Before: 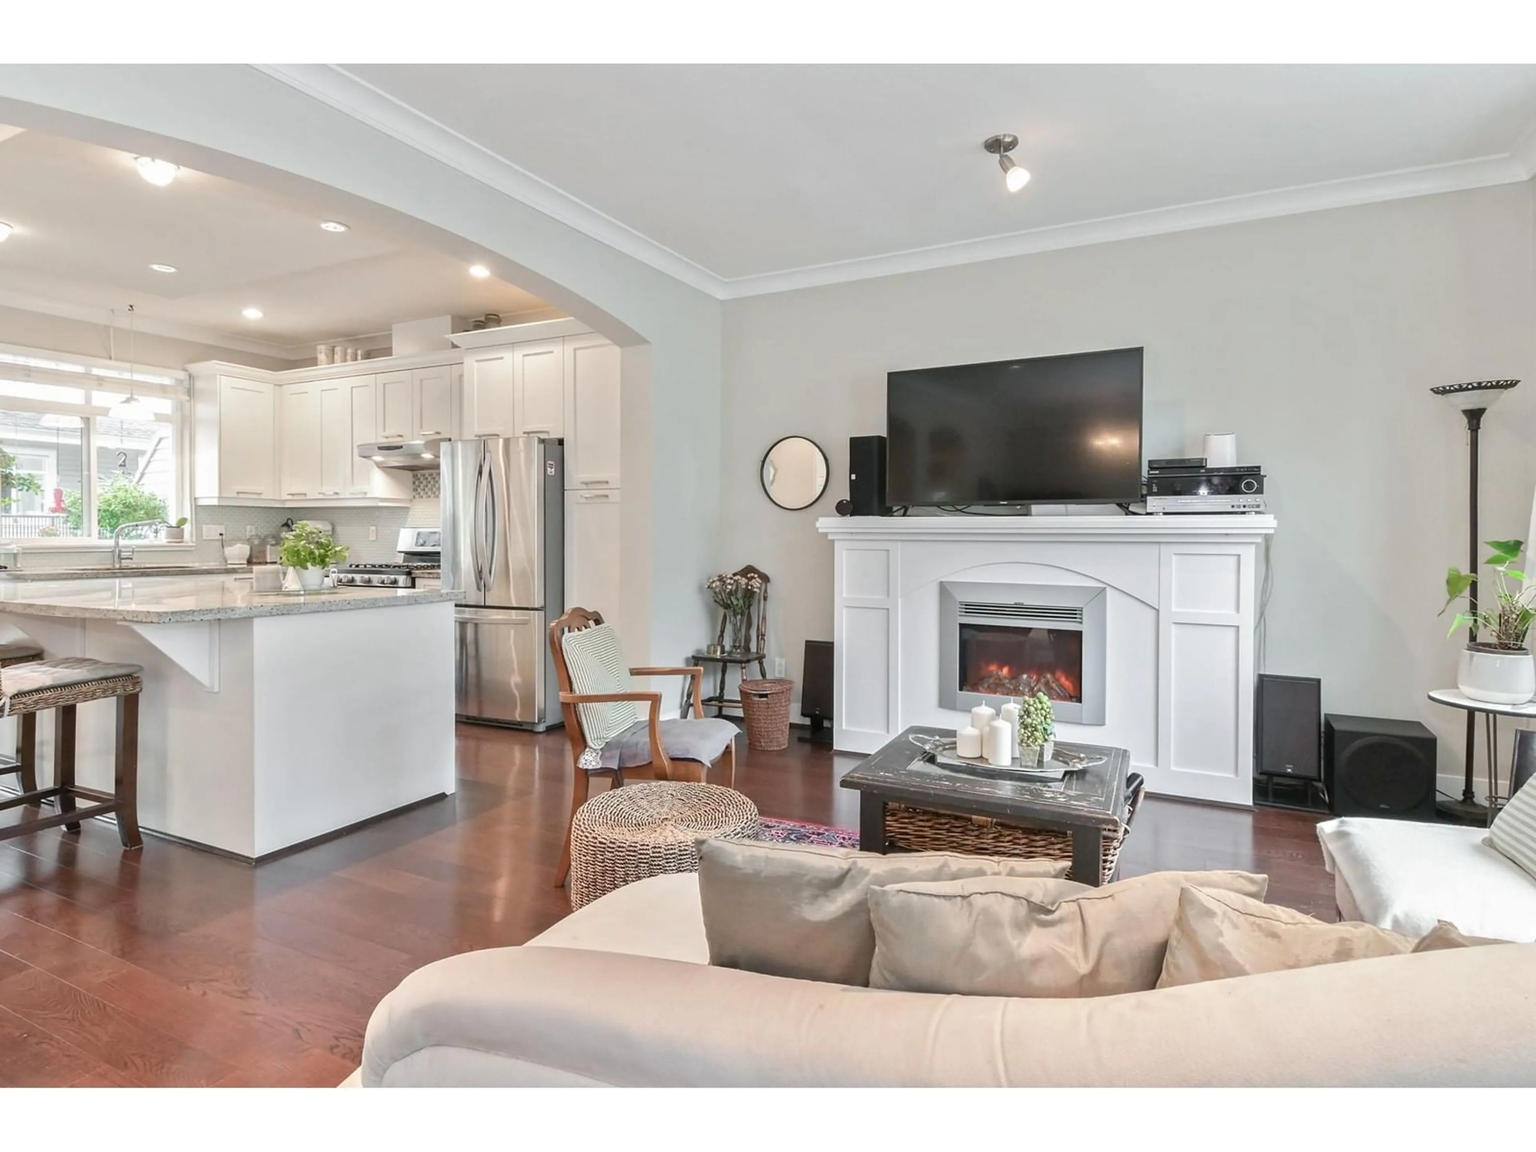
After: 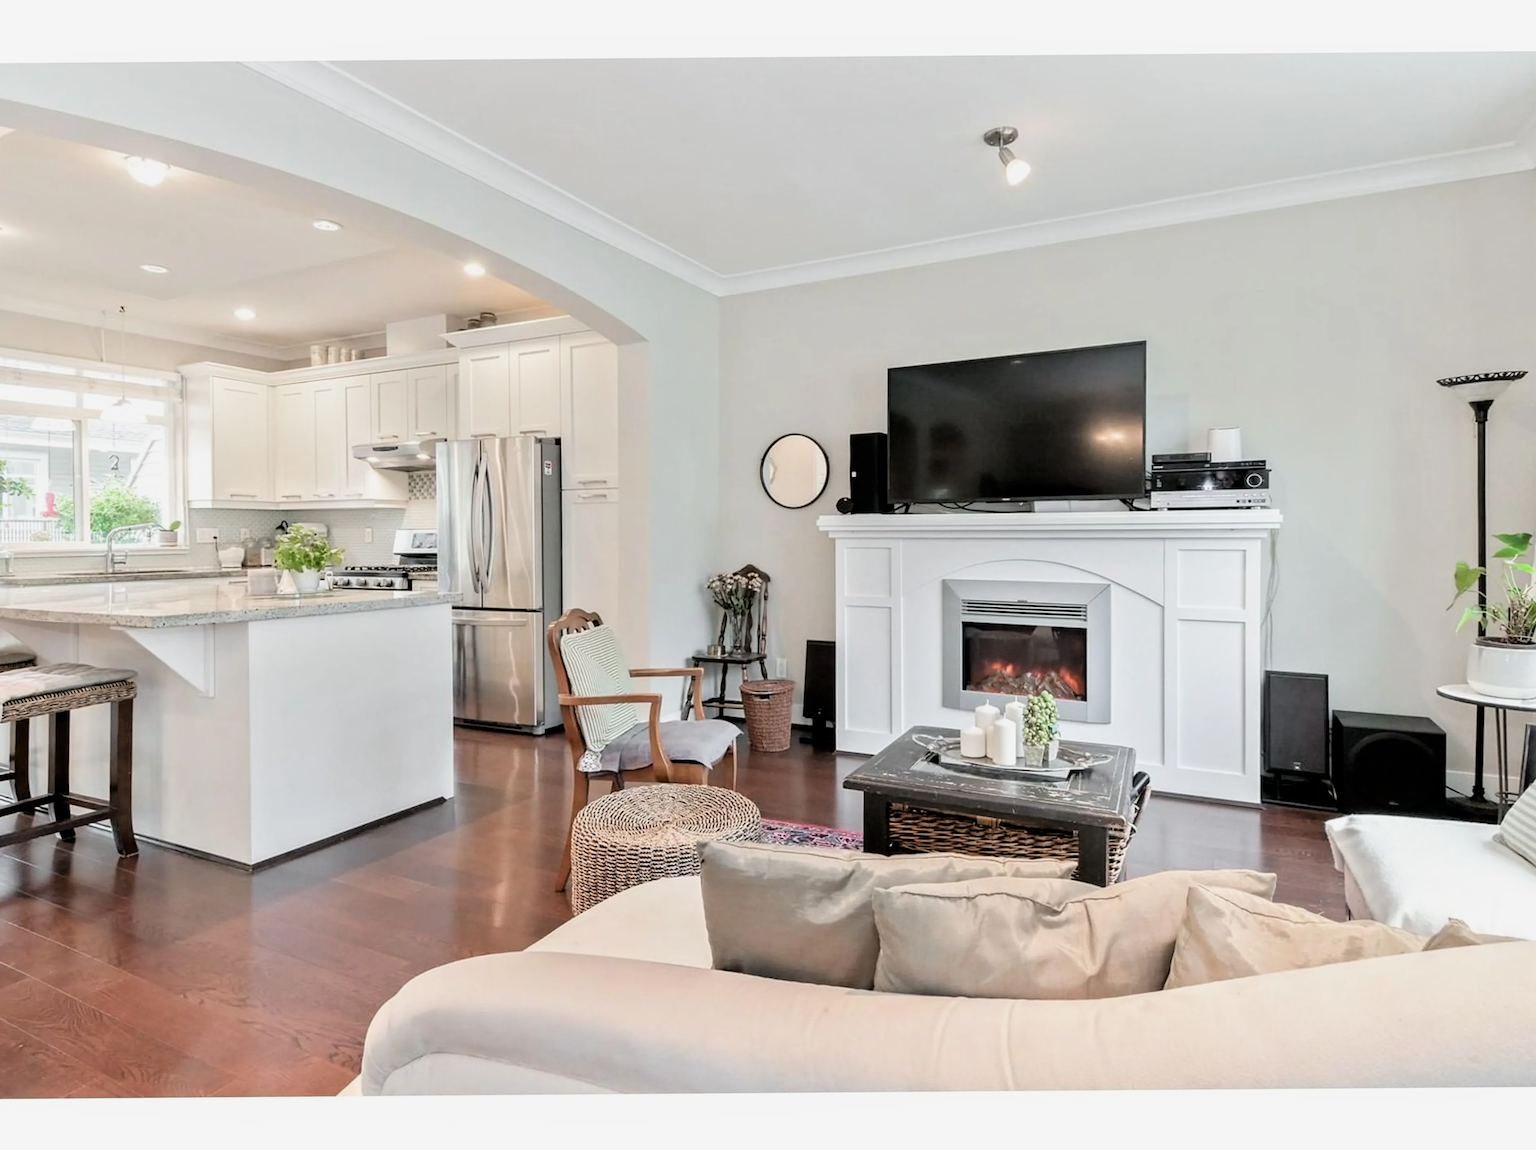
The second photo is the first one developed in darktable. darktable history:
filmic rgb: black relative exposure -3.92 EV, white relative exposure 3.14 EV, hardness 2.87
rotate and perspective: rotation -0.45°, automatic cropping original format, crop left 0.008, crop right 0.992, crop top 0.012, crop bottom 0.988
shadows and highlights: shadows -30, highlights 30
exposure: exposure 0.078 EV, compensate highlight preservation false
